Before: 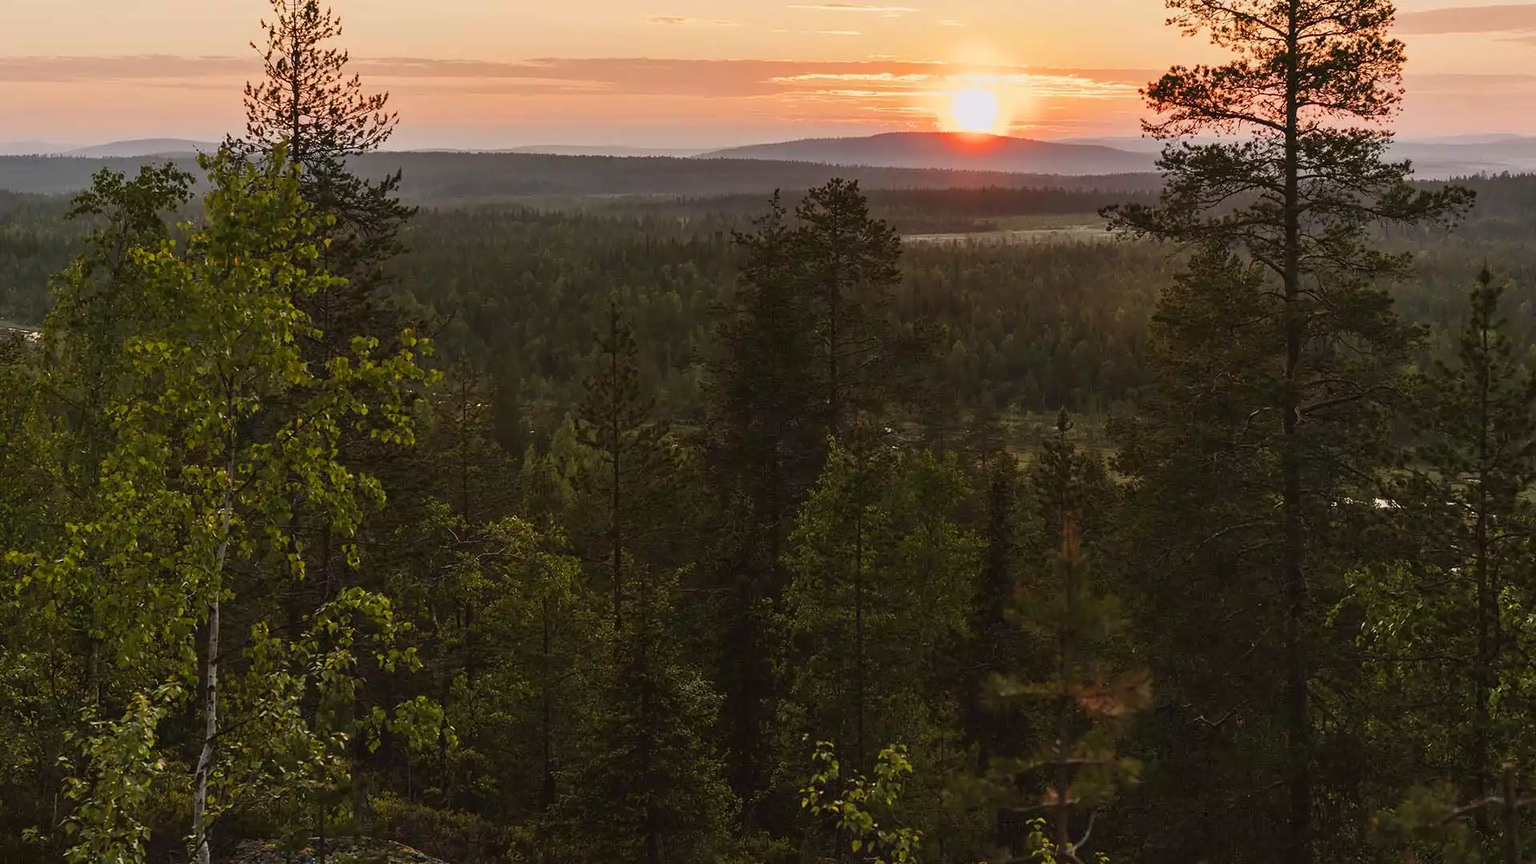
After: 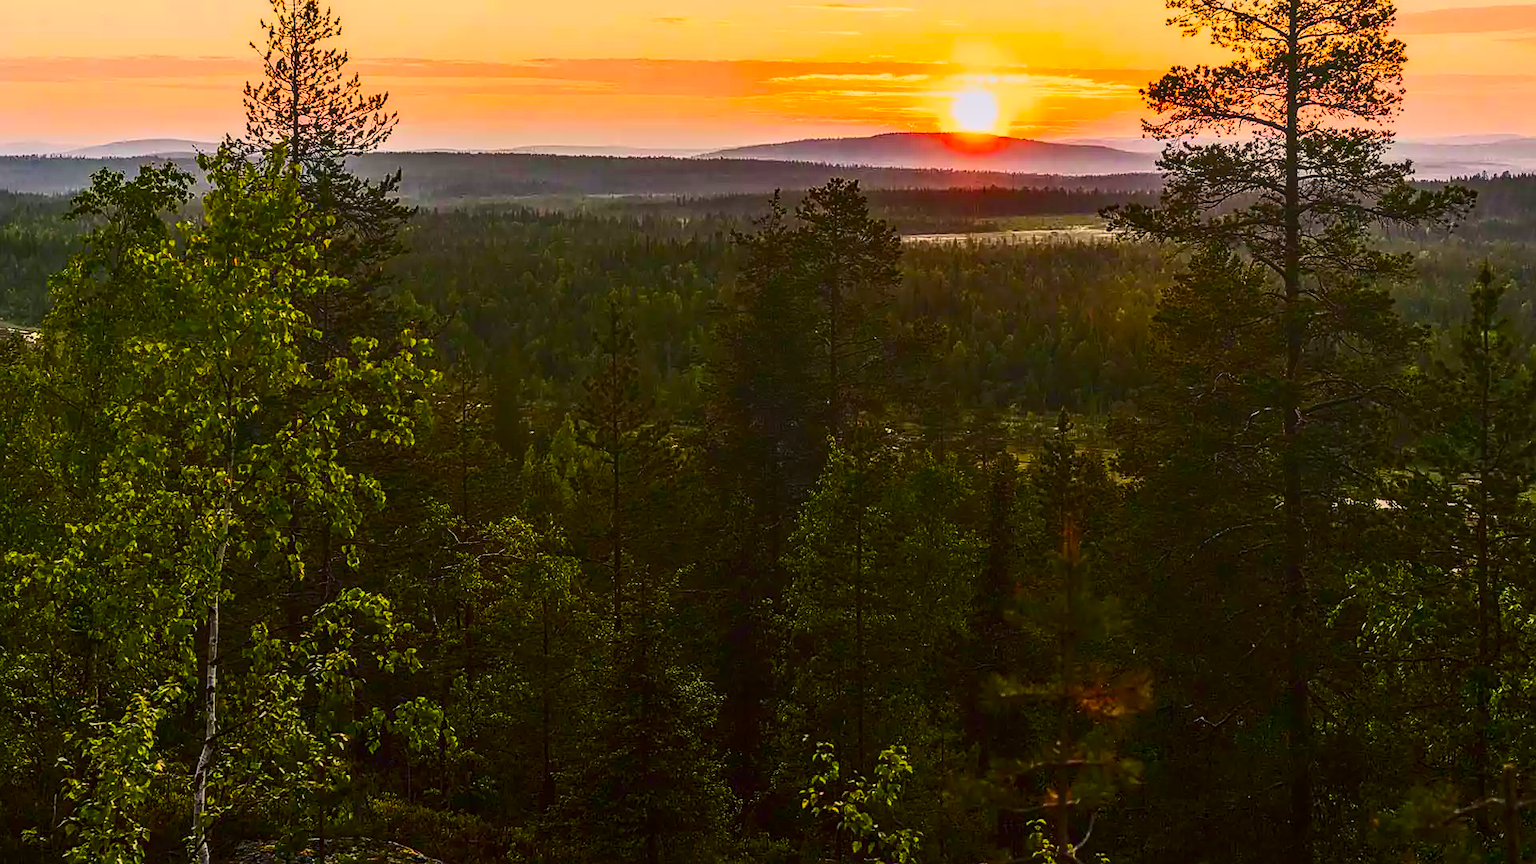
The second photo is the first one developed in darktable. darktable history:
sharpen: on, module defaults
local contrast: highlights 3%, shadows 7%, detail 134%
contrast brightness saturation: contrast 0.413, brightness 0.098, saturation 0.214
color balance rgb: shadows lift › chroma 4.284%, shadows lift › hue 253.59°, linear chroma grading › global chroma 15.209%, perceptual saturation grading › global saturation 19.562%, global vibrance 40.52%
crop: left 0.084%
